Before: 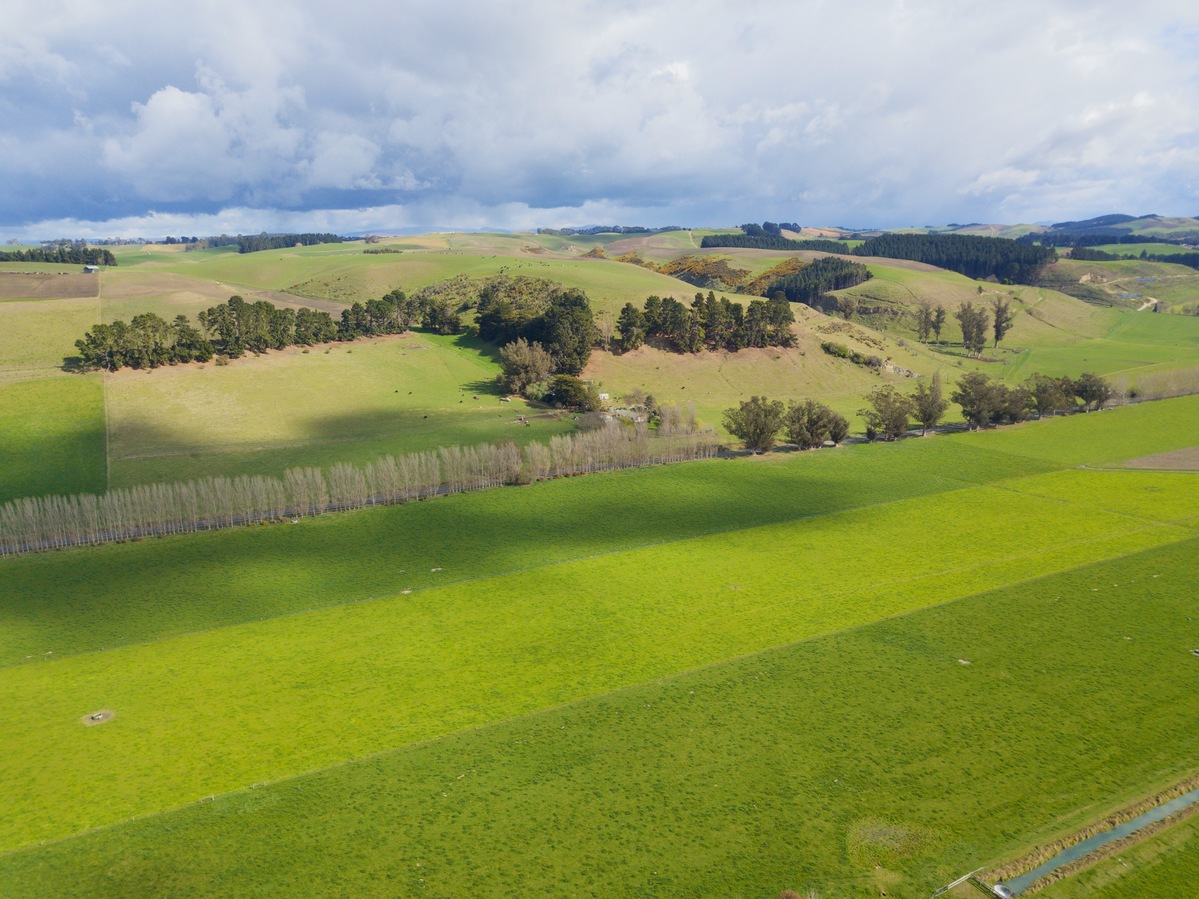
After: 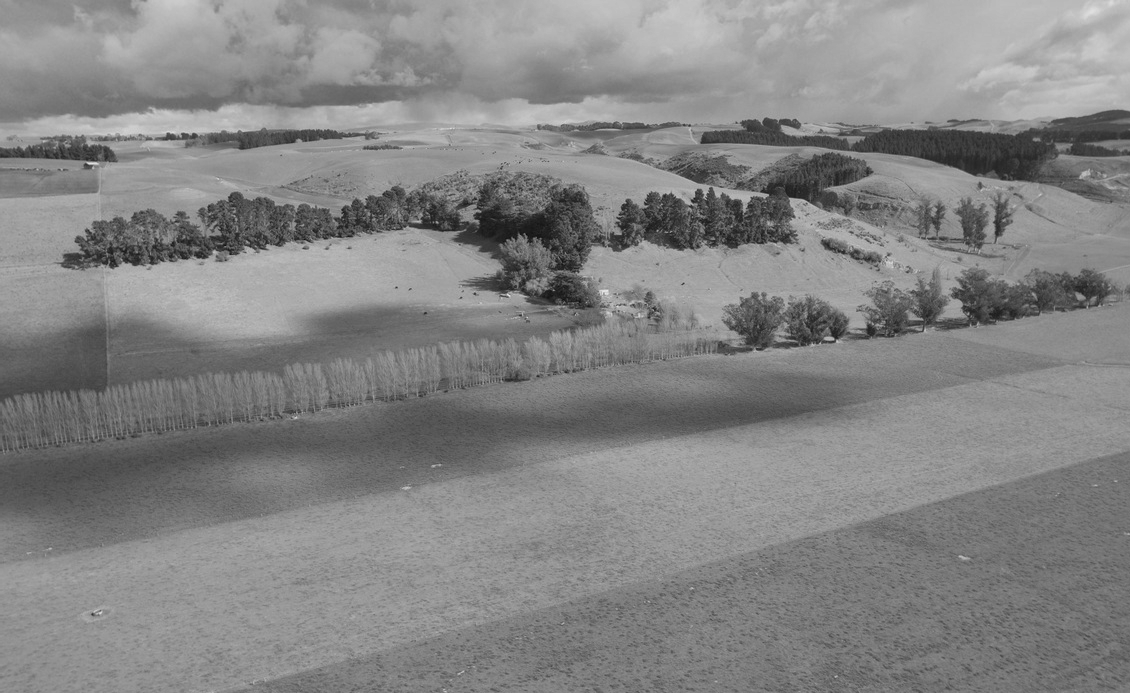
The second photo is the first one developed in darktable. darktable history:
shadows and highlights: radius 108.52, shadows 40.68, highlights -72.88, low approximation 0.01, soften with gaussian
monochrome: on, module defaults
crop and rotate: angle 0.03°, top 11.643%, right 5.651%, bottom 11.189%
